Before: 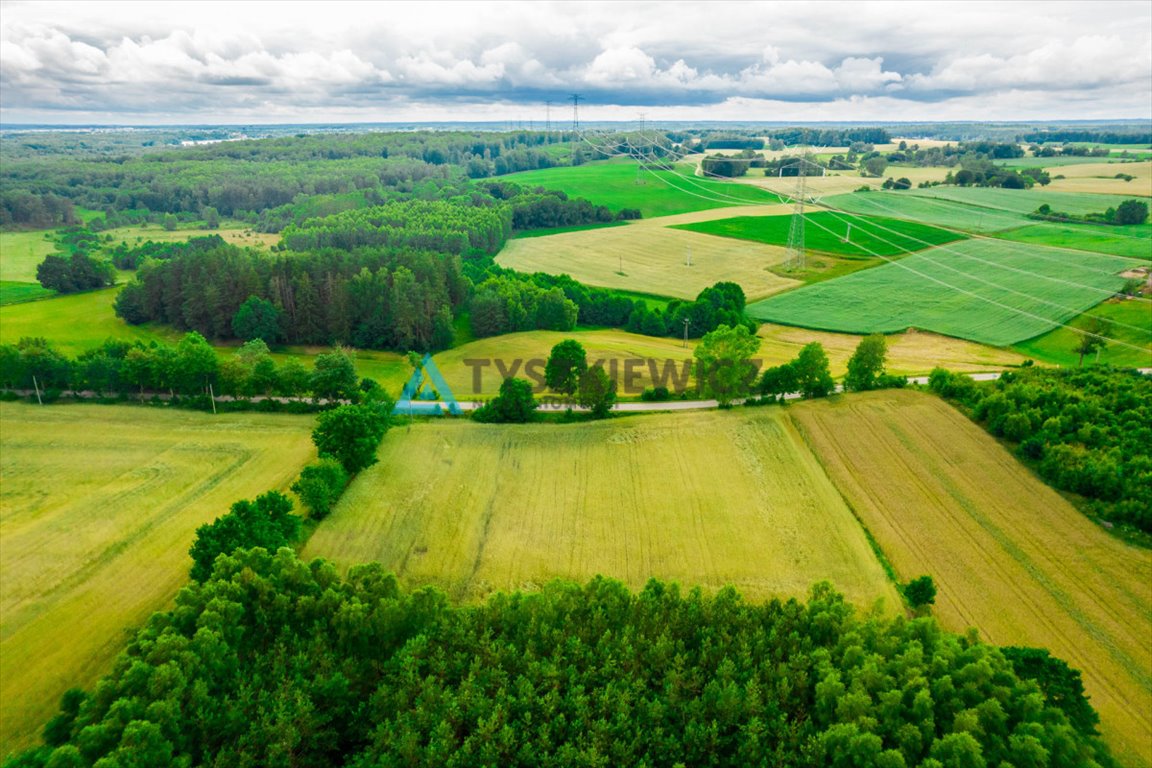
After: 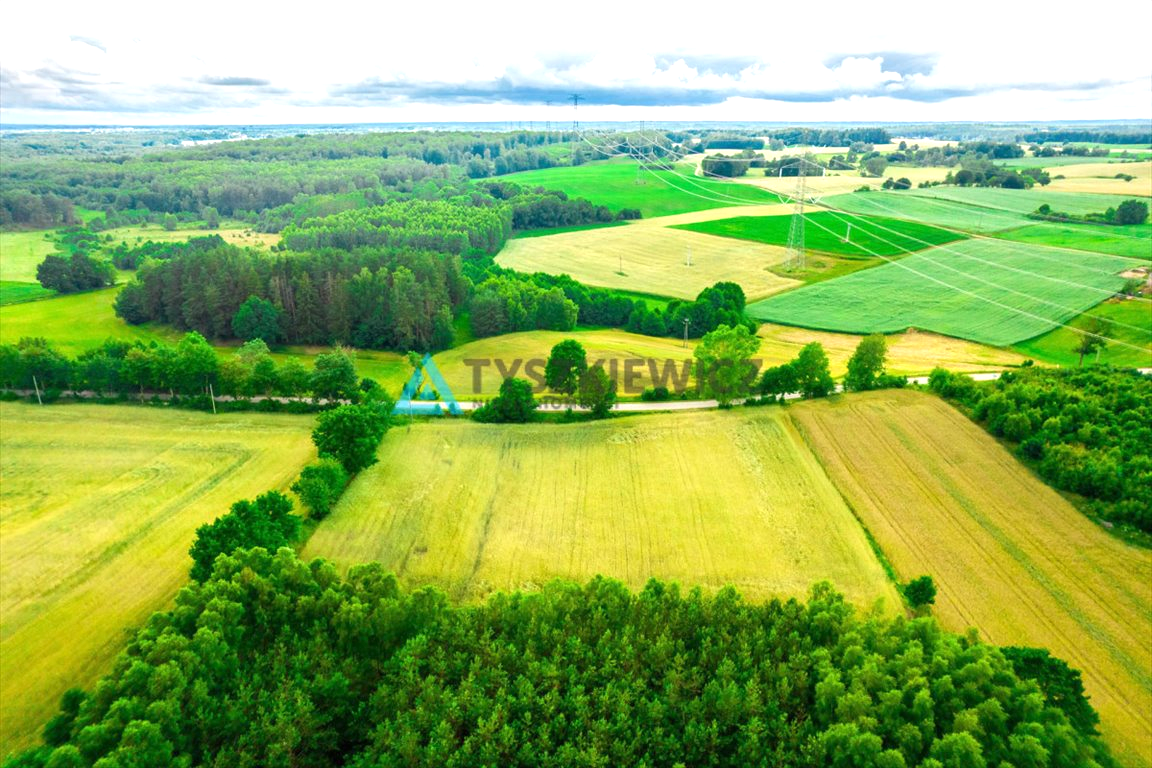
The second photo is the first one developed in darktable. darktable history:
exposure: black level correction 0, exposure 0.679 EV, compensate highlight preservation false
